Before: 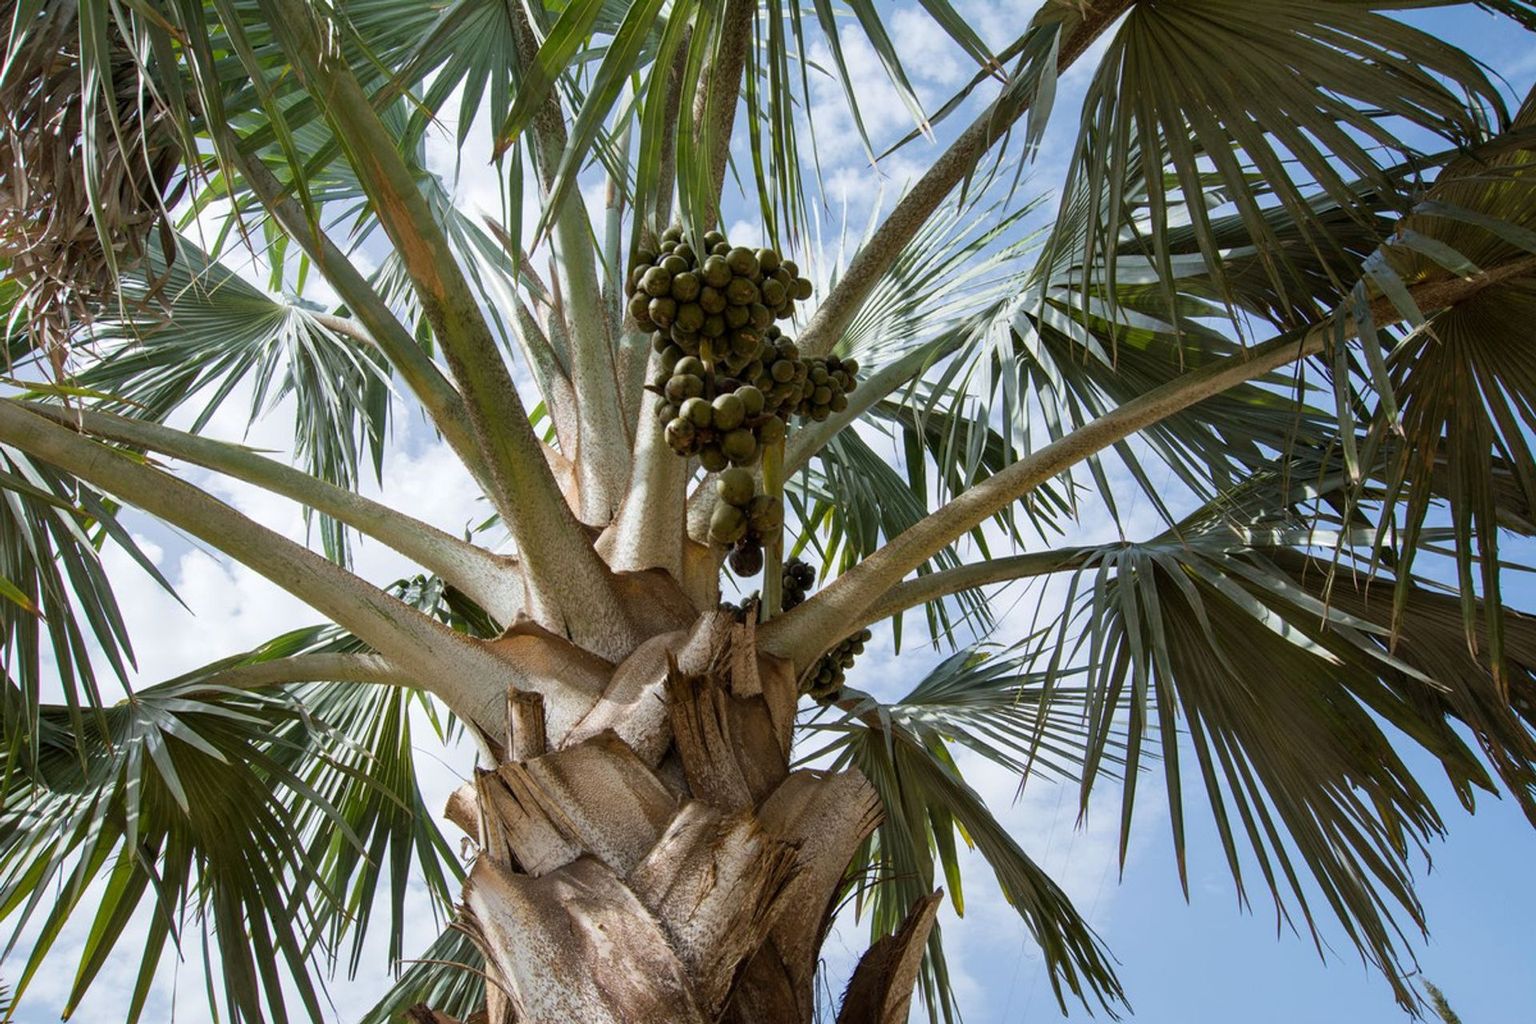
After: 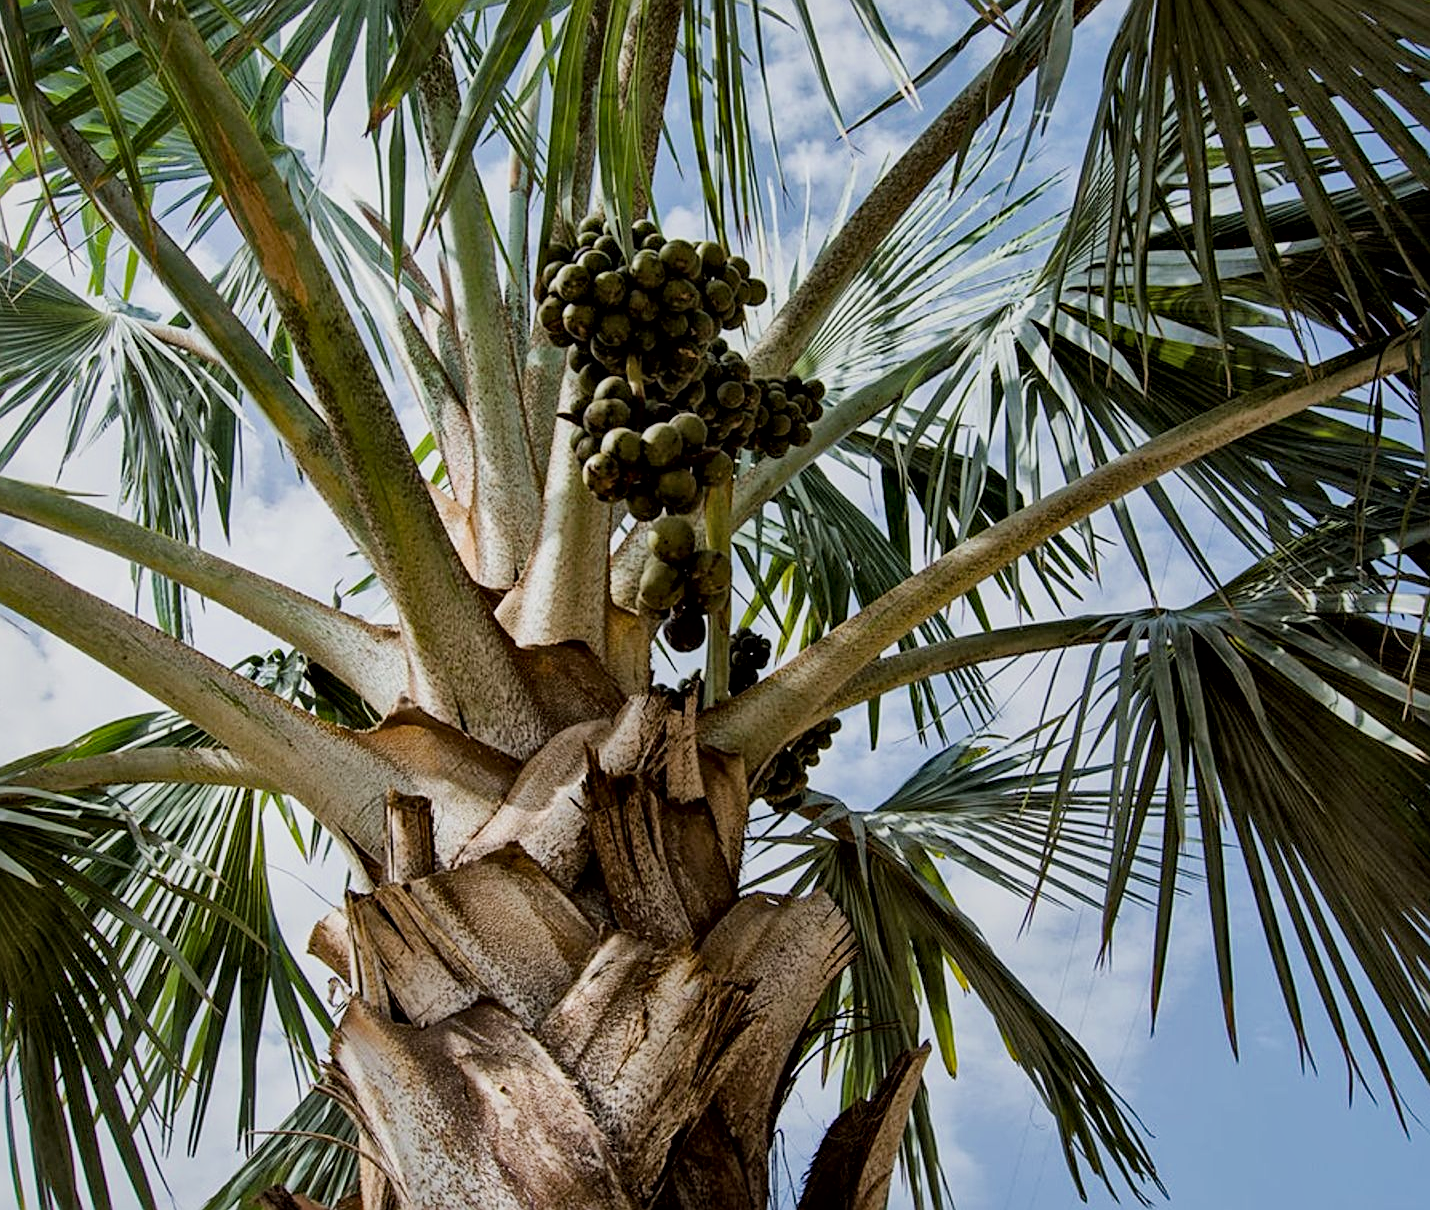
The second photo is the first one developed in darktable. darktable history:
haze removal: compatibility mode true, adaptive false
crop and rotate: left 12.918%, top 5.405%, right 12.595%
exposure: compensate highlight preservation false
local contrast: mode bilateral grid, contrast 20, coarseness 50, detail 178%, midtone range 0.2
sharpen: on, module defaults
filmic rgb: black relative exposure -7.65 EV, white relative exposure 4.56 EV, hardness 3.61
color balance rgb: perceptual saturation grading › global saturation 10.027%
